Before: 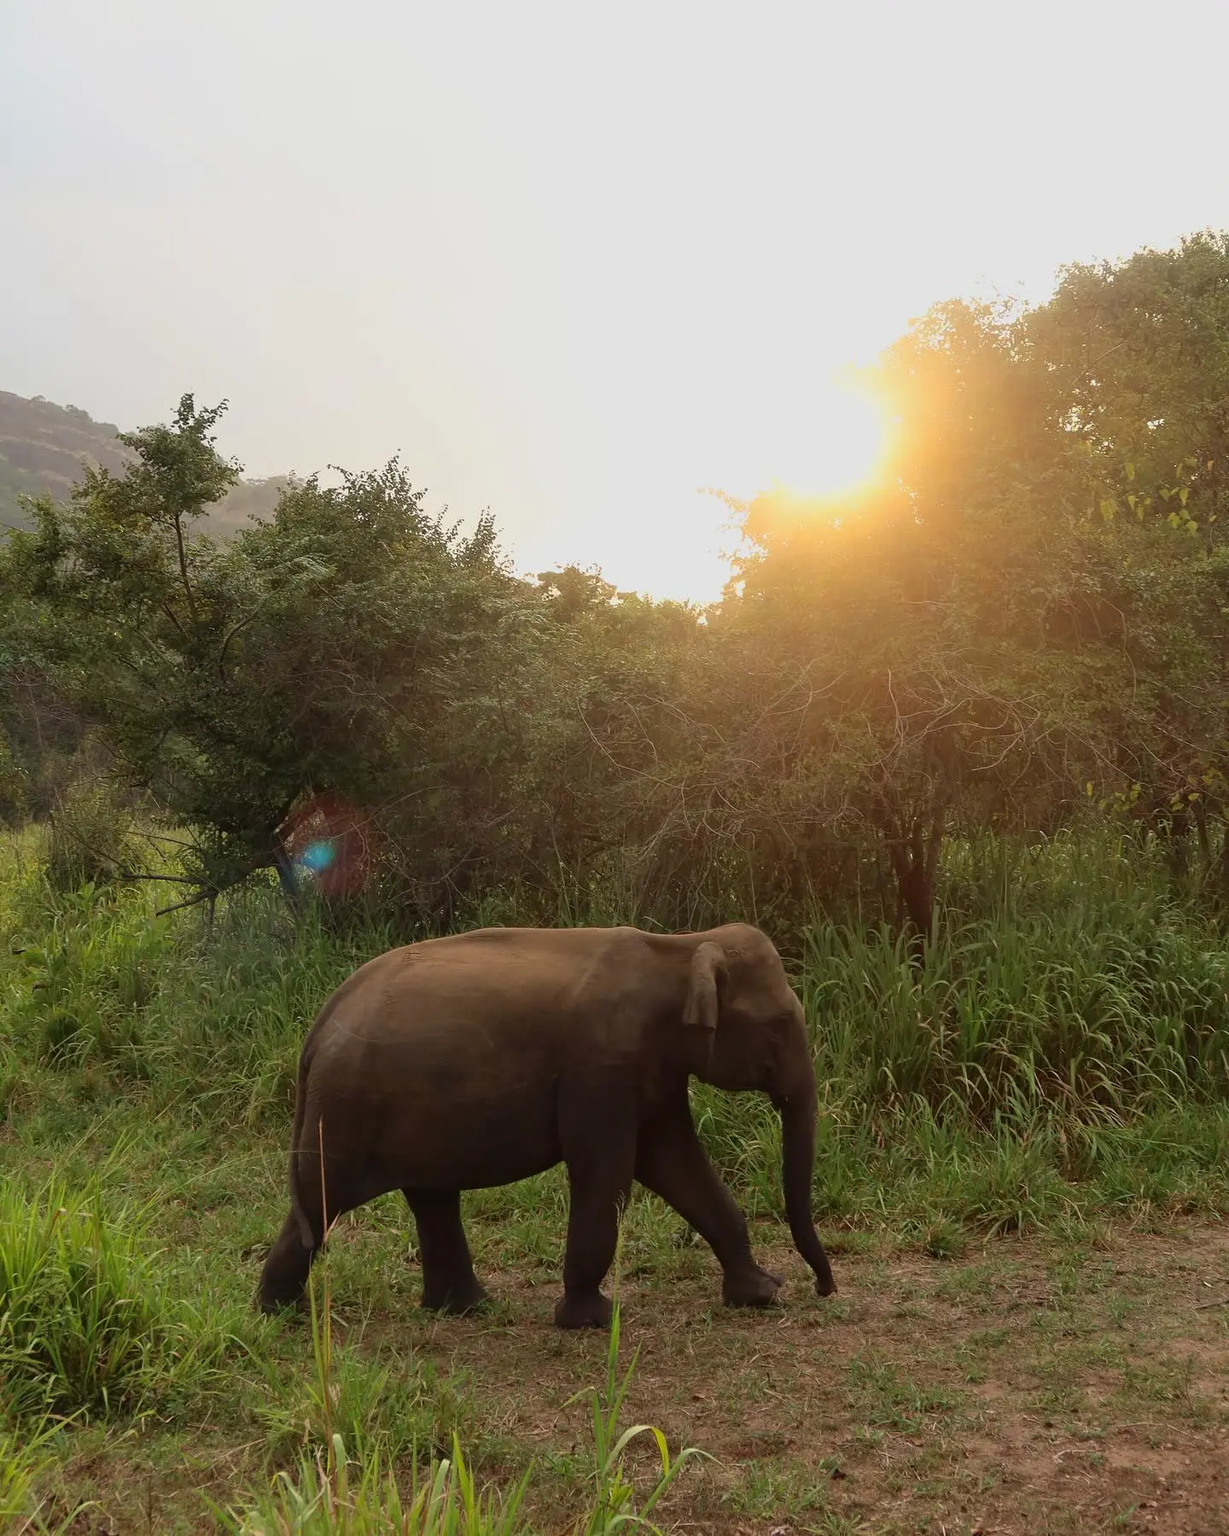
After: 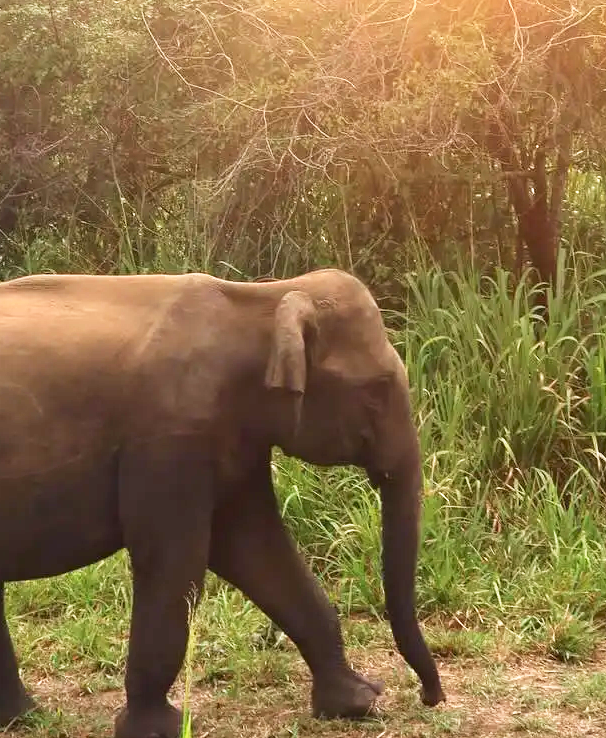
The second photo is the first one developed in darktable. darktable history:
exposure: black level correction 0, exposure 1.2 EV, compensate highlight preservation false
white balance: red 1.009, blue 1.027
crop: left 37.221%, top 45.169%, right 20.63%, bottom 13.777%
base curve: curves: ch0 [(0, 0) (0.579, 0.807) (1, 1)], preserve colors none
